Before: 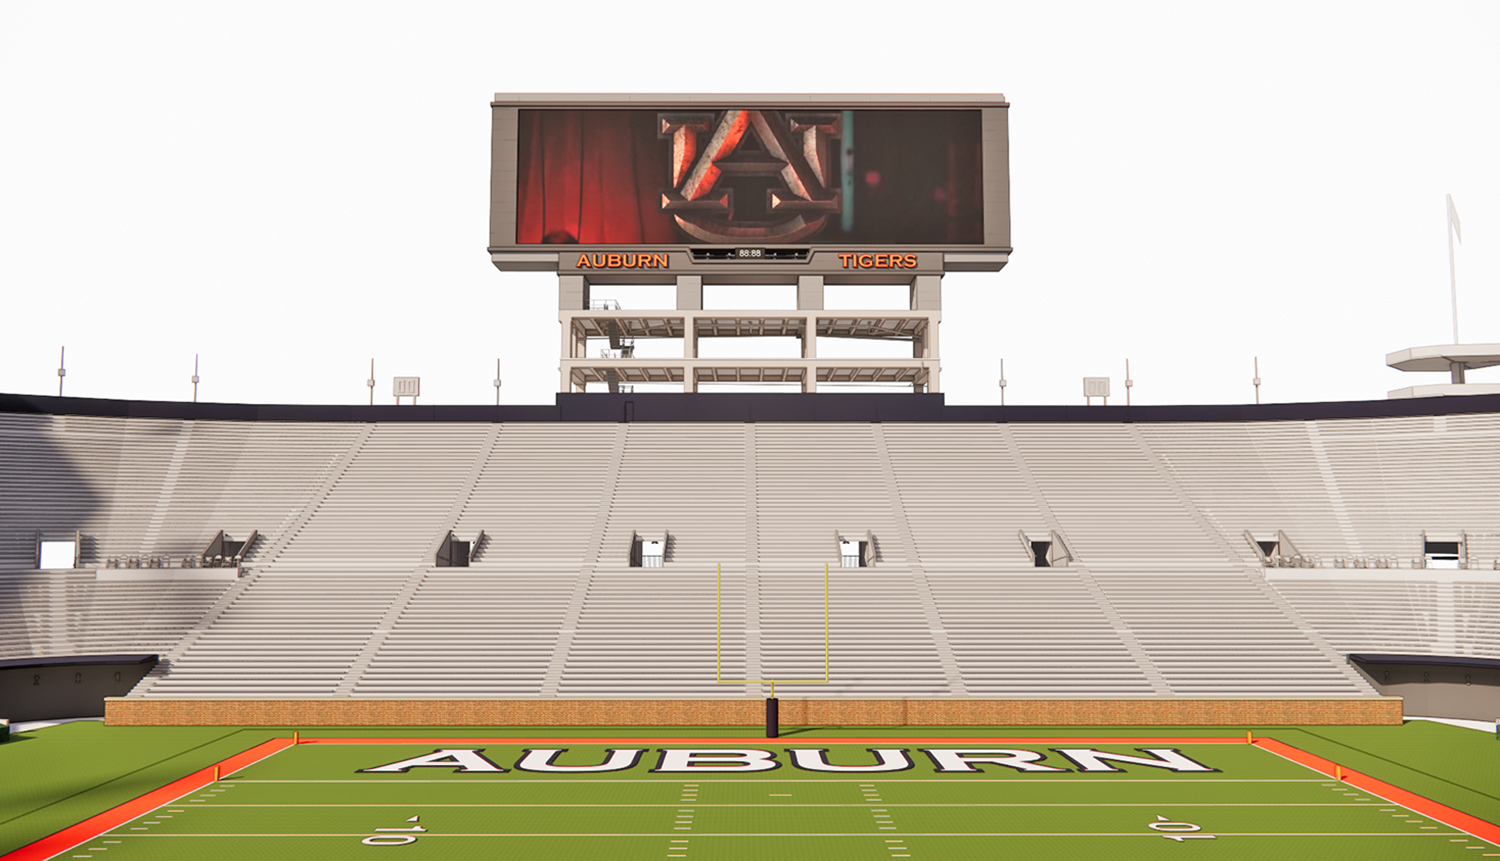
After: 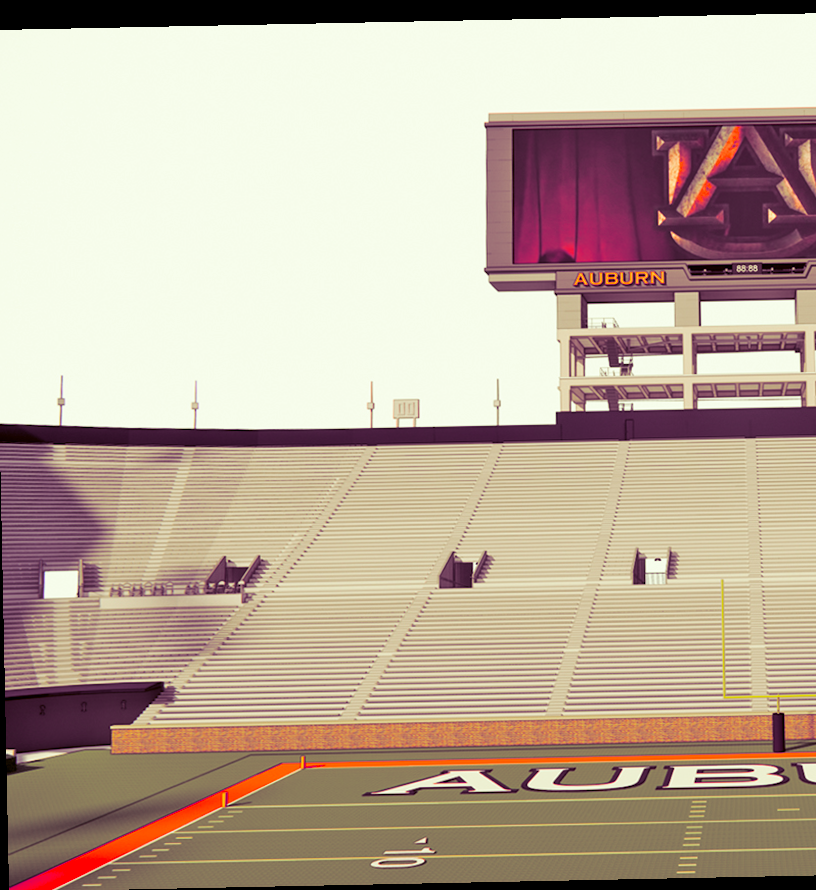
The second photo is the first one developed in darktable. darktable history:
rotate and perspective: rotation -1.17°, automatic cropping off
contrast brightness saturation: contrast 0.1, brightness 0.03, saturation 0.09
crop: left 0.587%, right 45.588%, bottom 0.086%
split-toning: shadows › hue 277.2°, shadows › saturation 0.74
vibrance: on, module defaults
color correction: highlights a* -5.94, highlights b* 9.48, shadows a* 10.12, shadows b* 23.94
